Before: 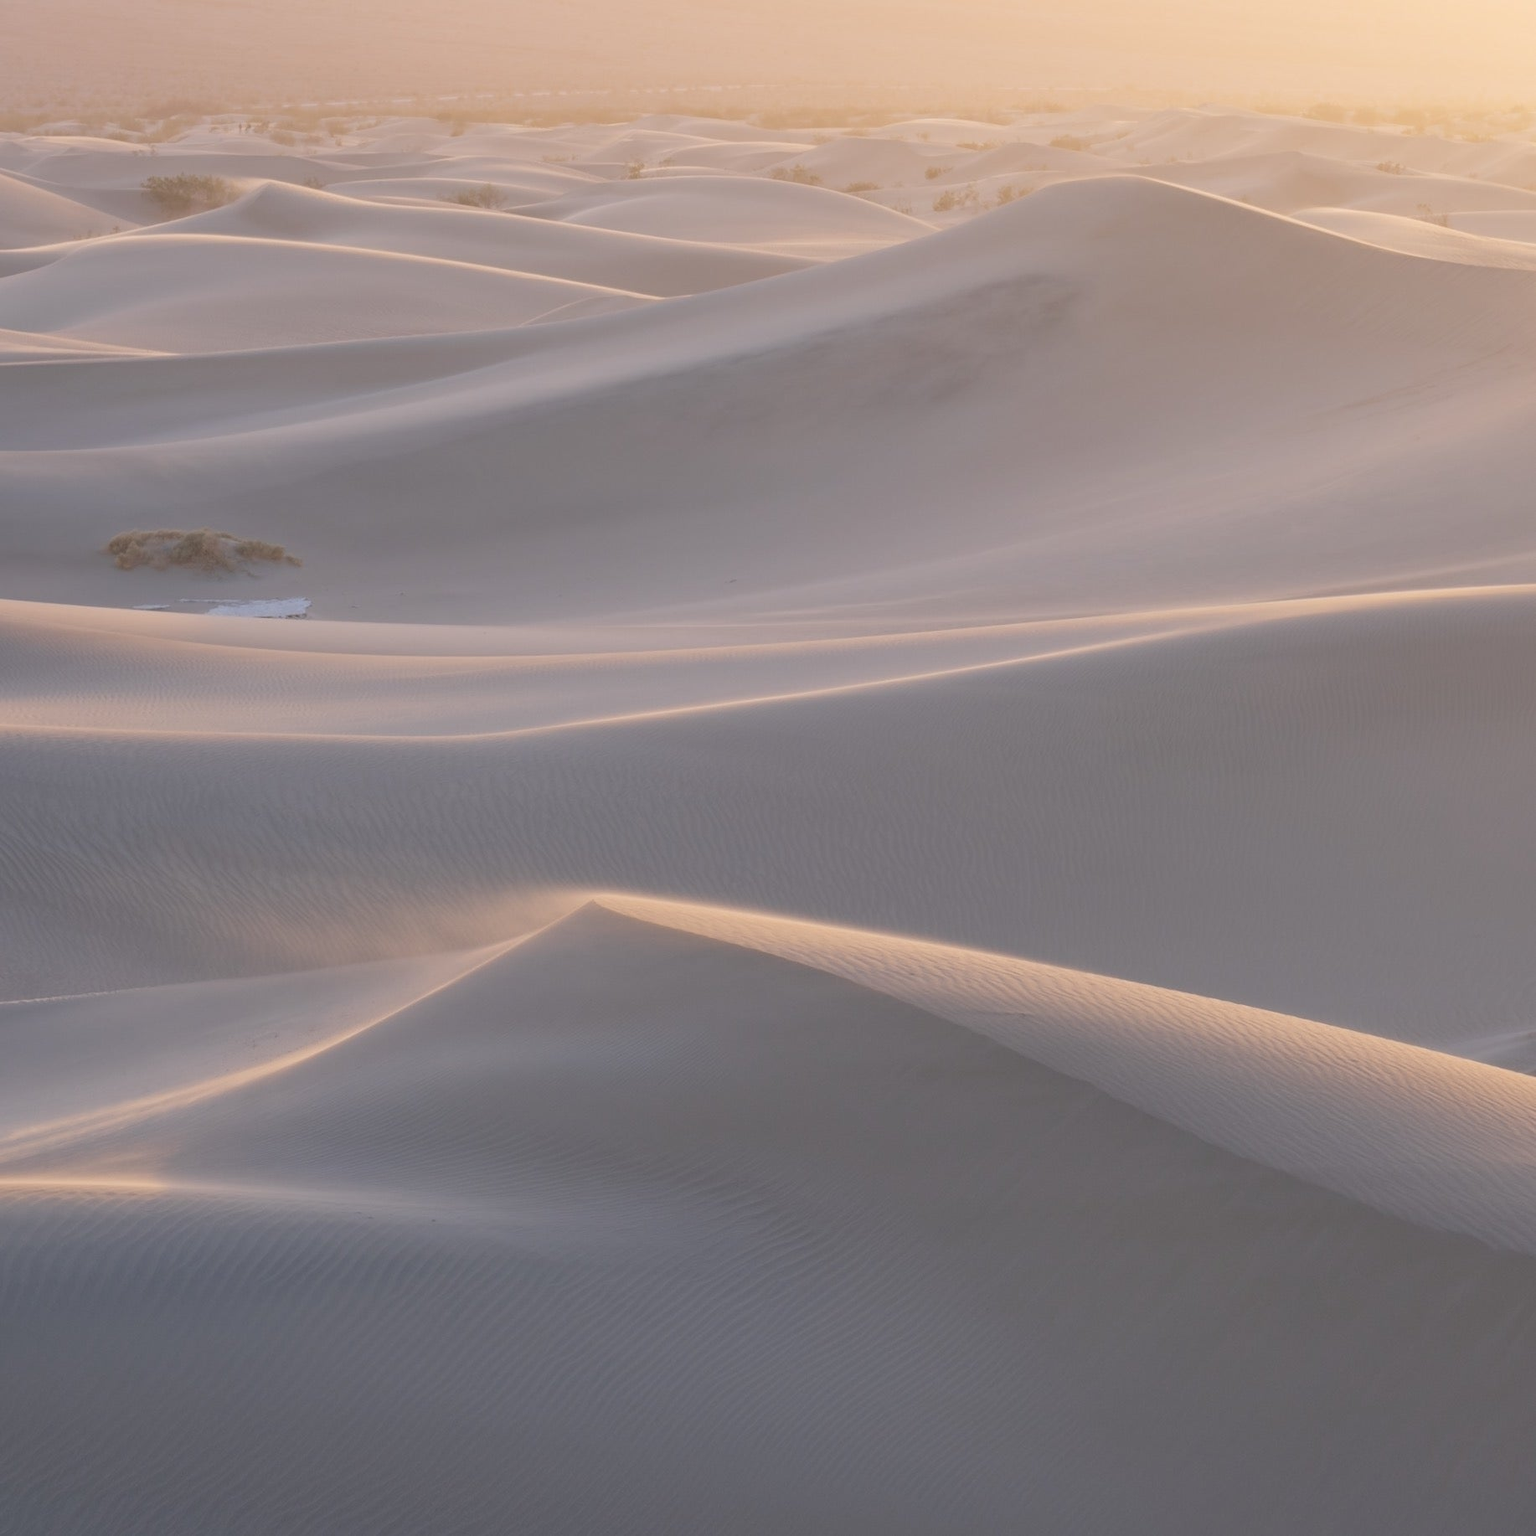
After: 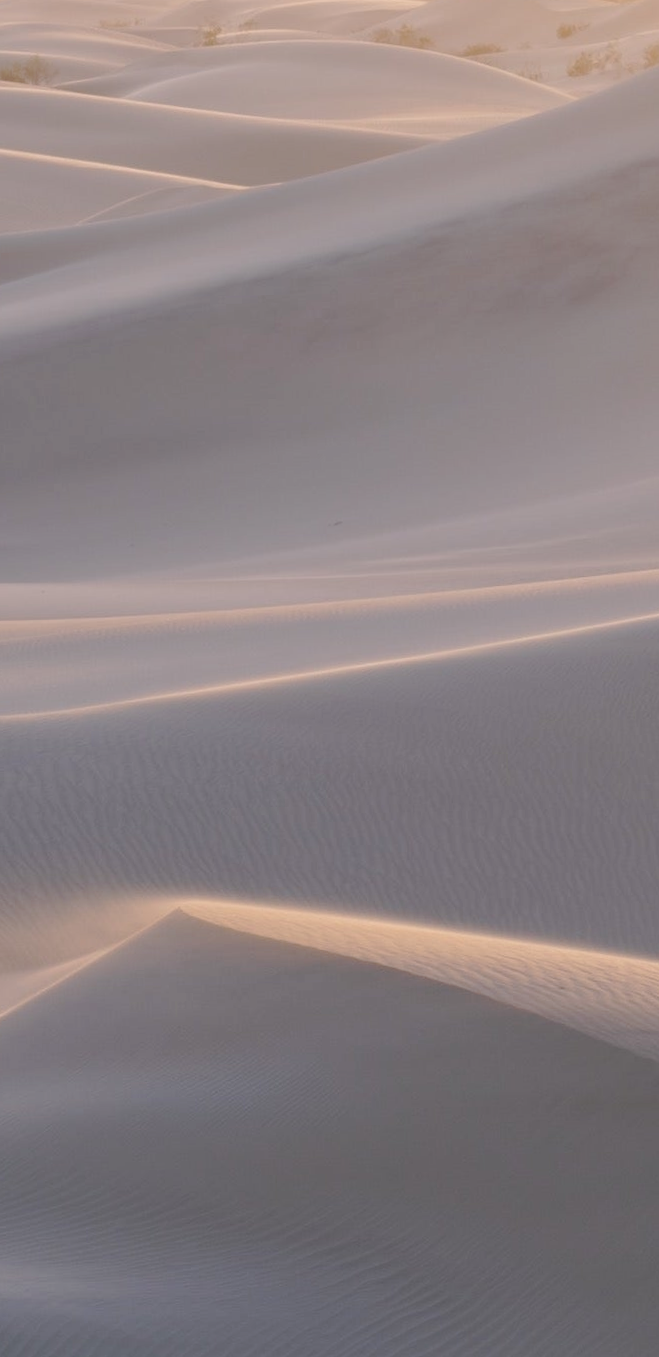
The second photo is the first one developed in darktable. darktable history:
rotate and perspective: rotation -1.24°, automatic cropping off
tone curve: curves: ch0 [(0, 0) (0.003, 0.004) (0.011, 0.005) (0.025, 0.014) (0.044, 0.037) (0.069, 0.059) (0.1, 0.096) (0.136, 0.116) (0.177, 0.133) (0.224, 0.177) (0.277, 0.255) (0.335, 0.319) (0.399, 0.385) (0.468, 0.457) (0.543, 0.545) (0.623, 0.621) (0.709, 0.705) (0.801, 0.801) (0.898, 0.901) (1, 1)], preserve colors none
crop and rotate: left 29.476%, top 10.214%, right 35.32%, bottom 17.333%
